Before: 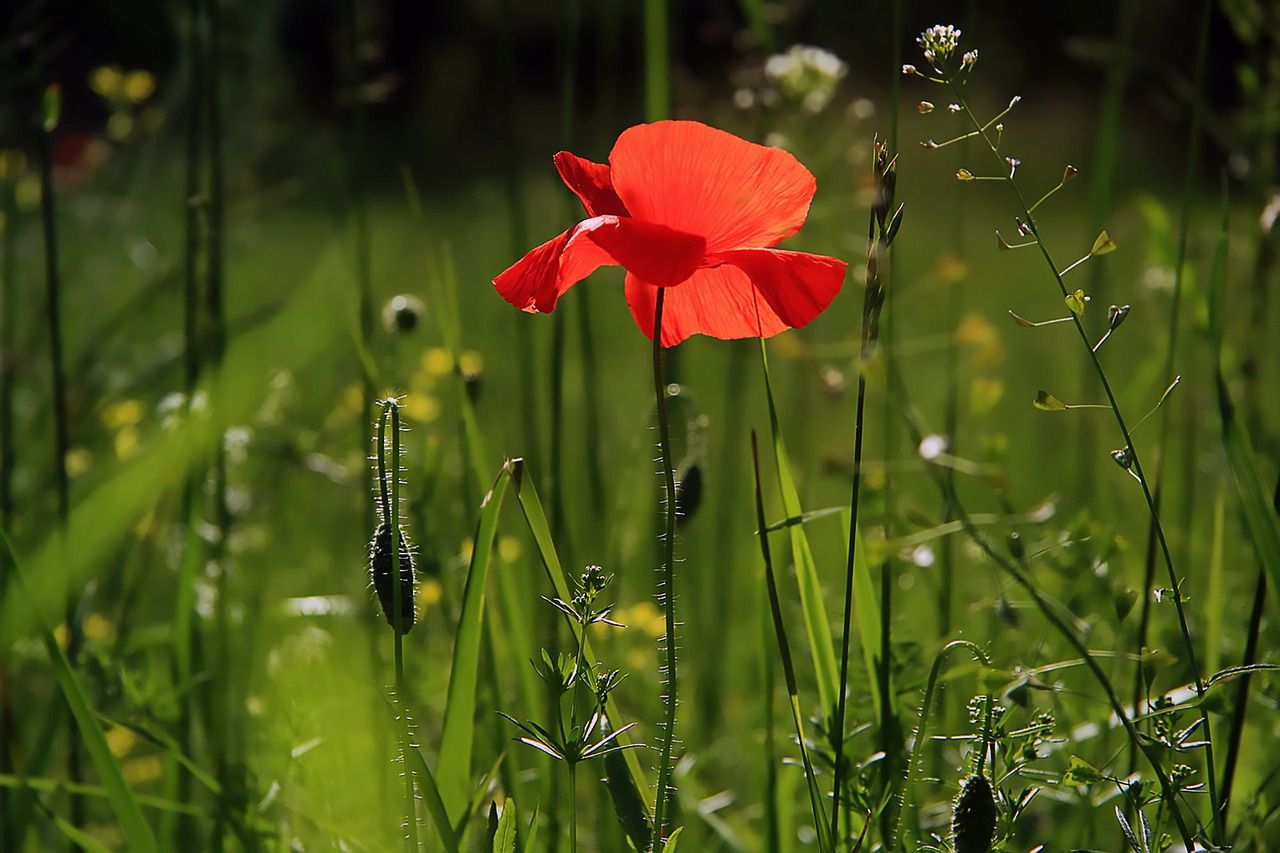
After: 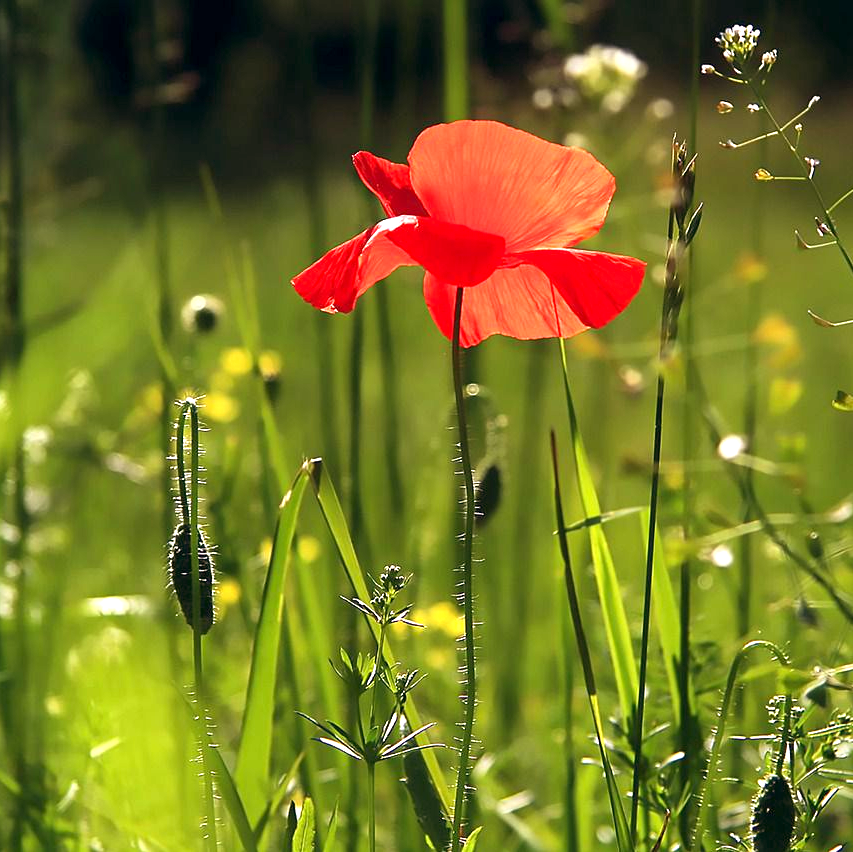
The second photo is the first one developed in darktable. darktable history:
exposure: black level correction 0, exposure 1.3 EV, compensate exposure bias true, compensate highlight preservation false
crop and rotate: left 15.754%, right 17.579%
color balance: lift [0.998, 0.998, 1.001, 1.002], gamma [0.995, 1.025, 0.992, 0.975], gain [0.995, 1.02, 0.997, 0.98]
